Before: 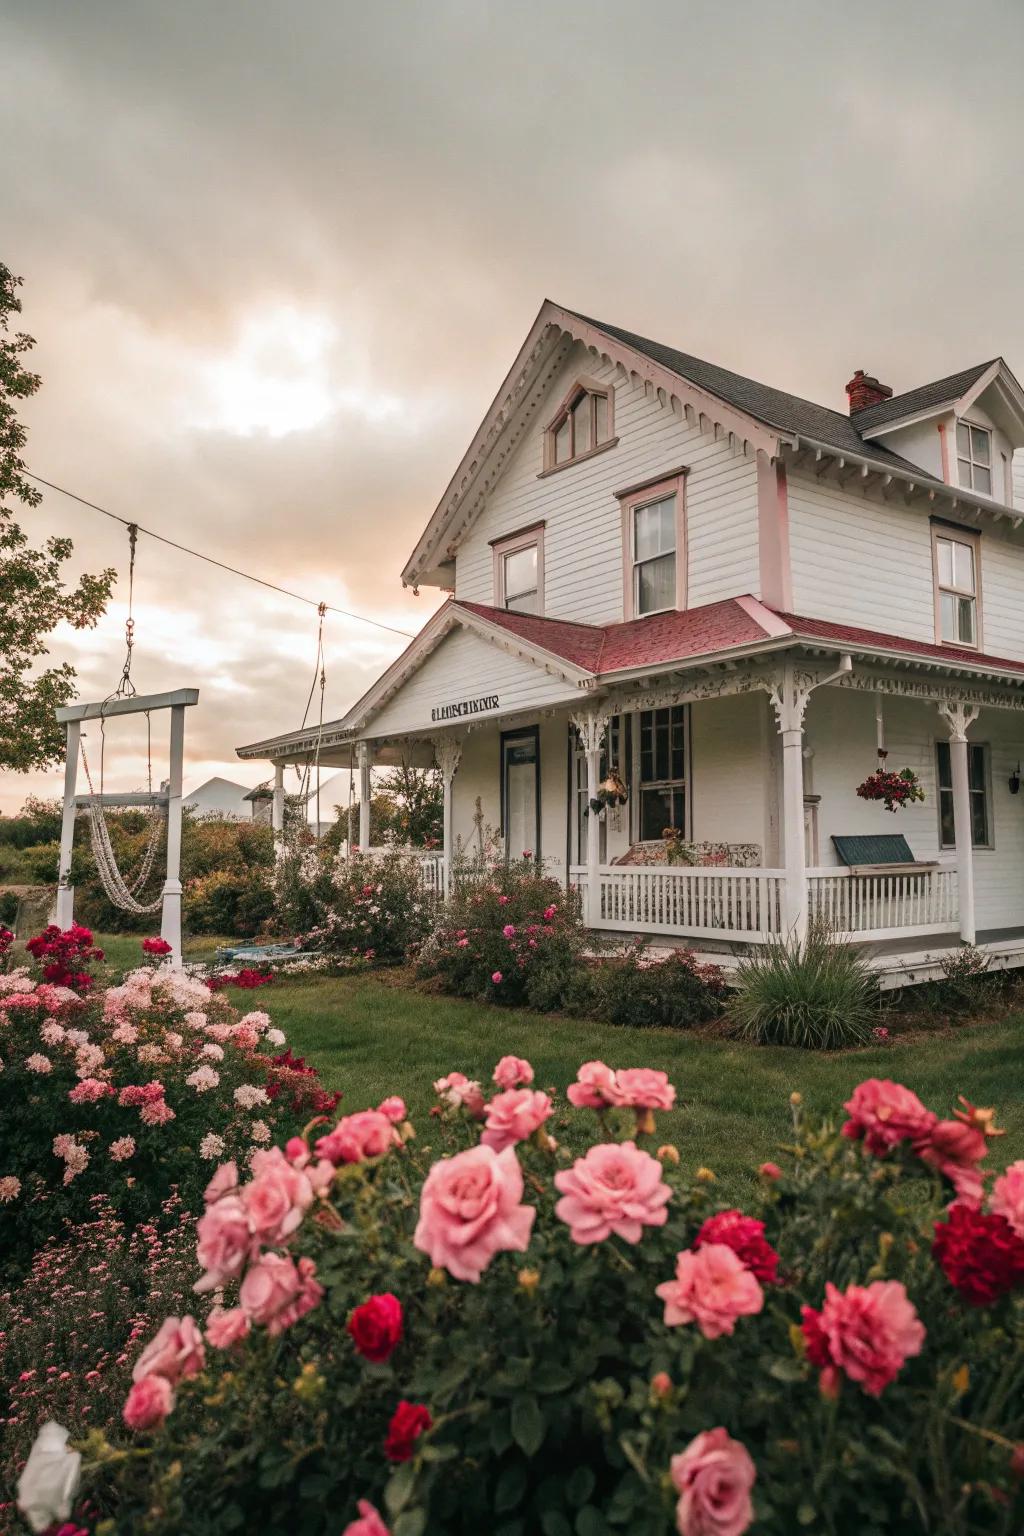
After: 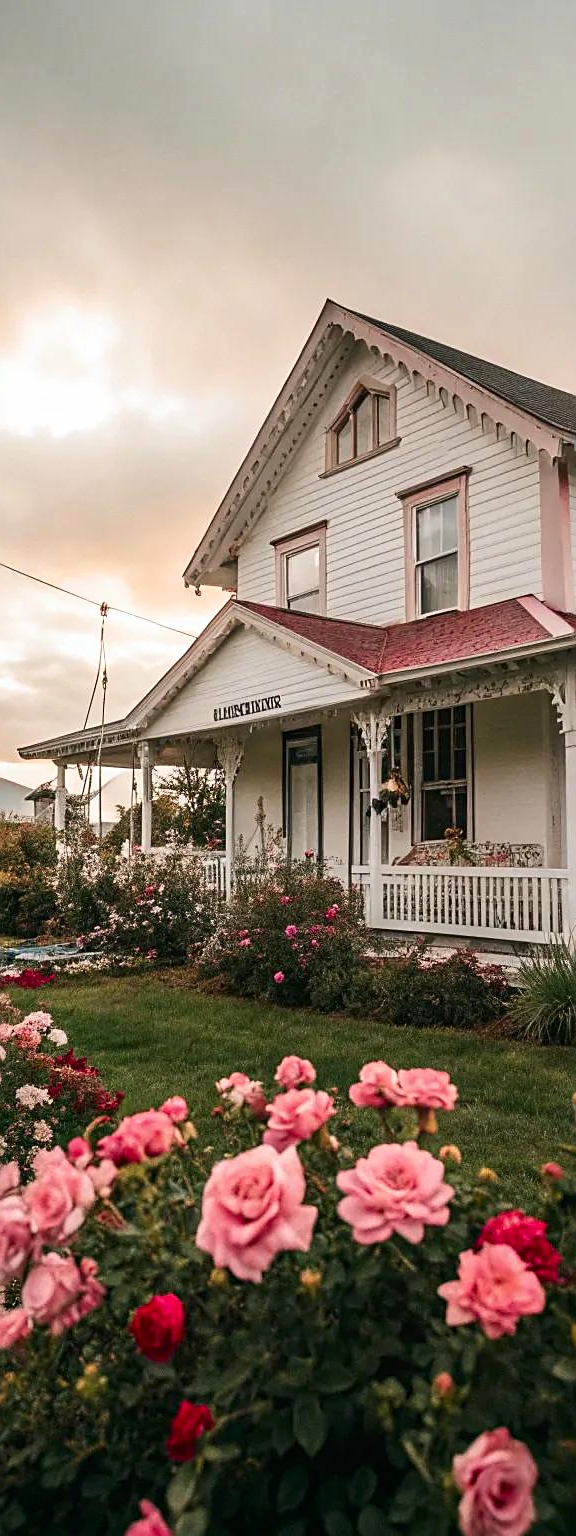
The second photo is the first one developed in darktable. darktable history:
crop: left 21.303%, right 22.408%
contrast brightness saturation: contrast 0.154, brightness -0.005, saturation 0.097
sharpen: on, module defaults
